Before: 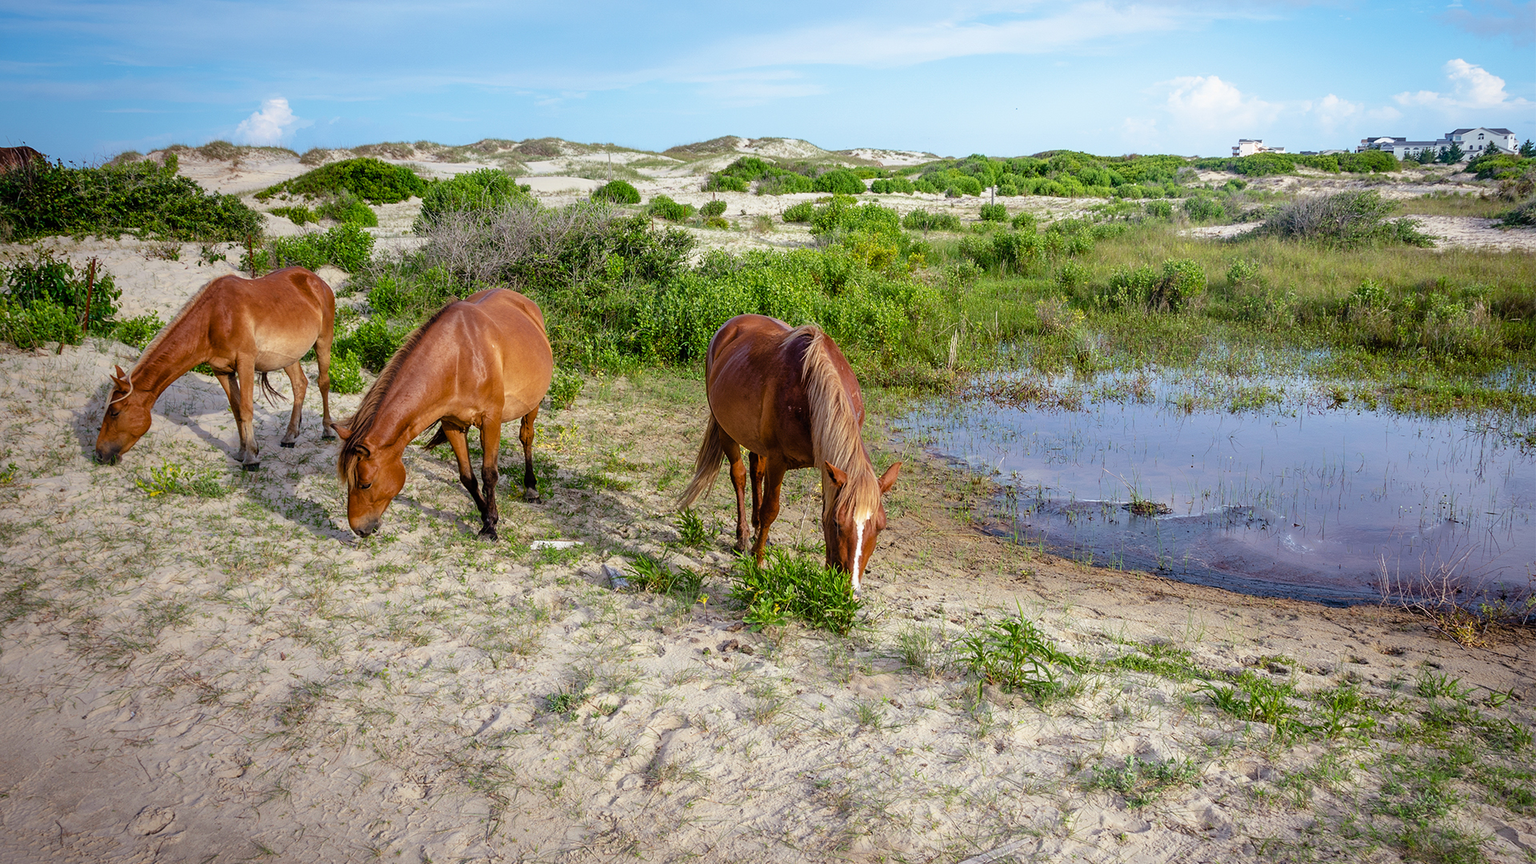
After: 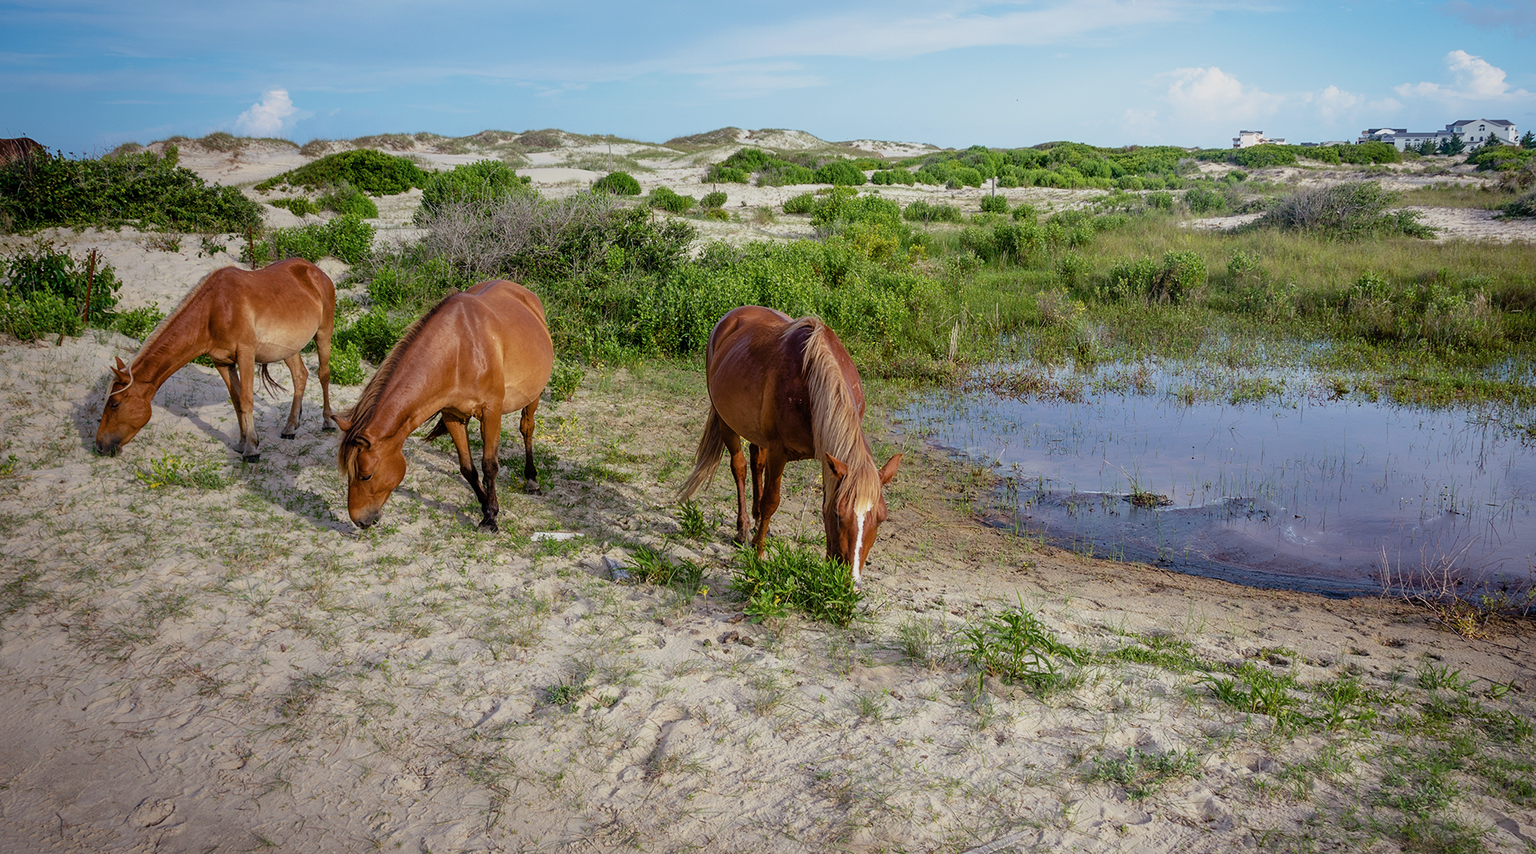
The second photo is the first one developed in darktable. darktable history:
color balance rgb: perceptual saturation grading › global saturation -1%
exposure: exposure -0.151 EV
crop: top 1.049%, right 0.001%
color zones: curves: ch0 [(0.25, 0.5) (0.428, 0.473) (0.75, 0.5)]; ch1 [(0.243, 0.479) (0.398, 0.452) (0.75, 0.5)]
